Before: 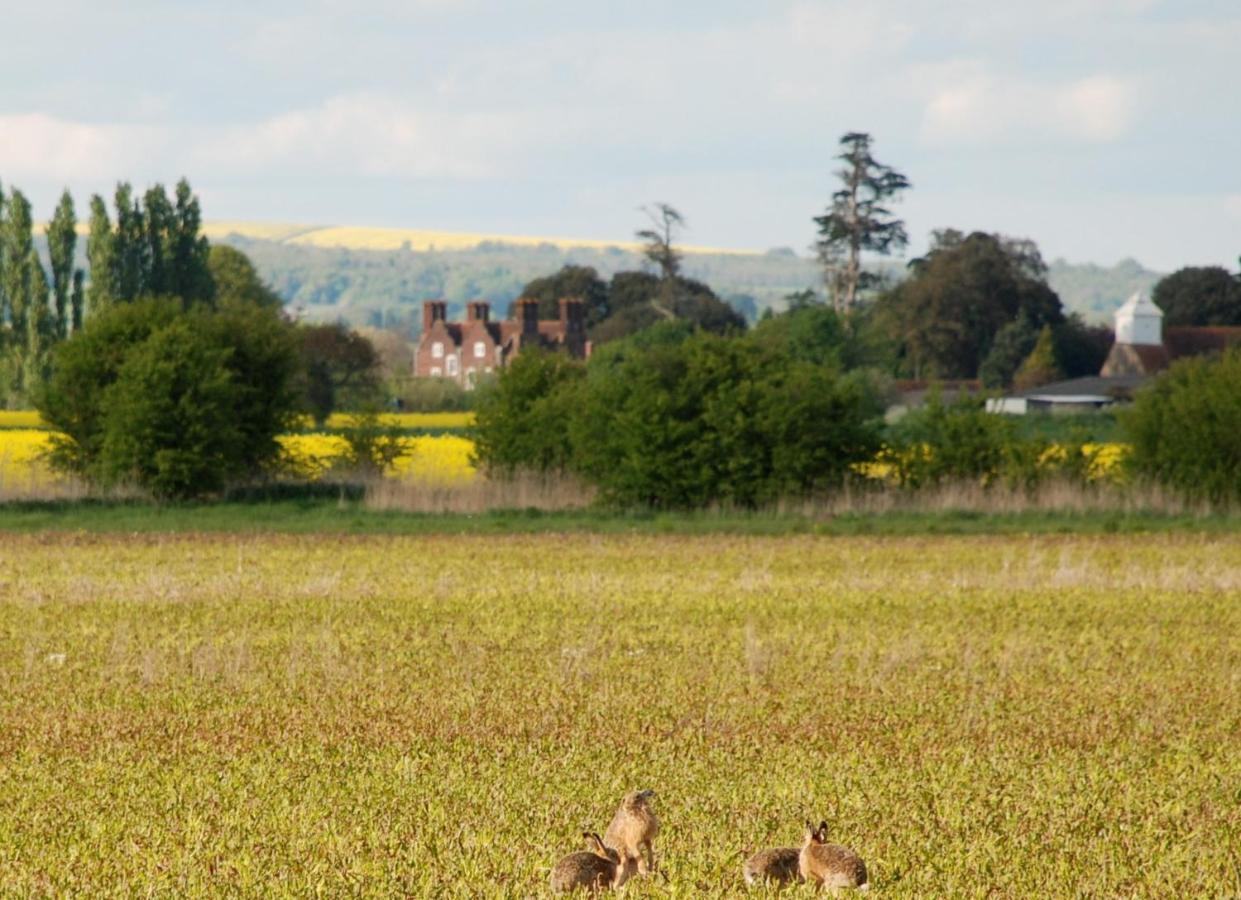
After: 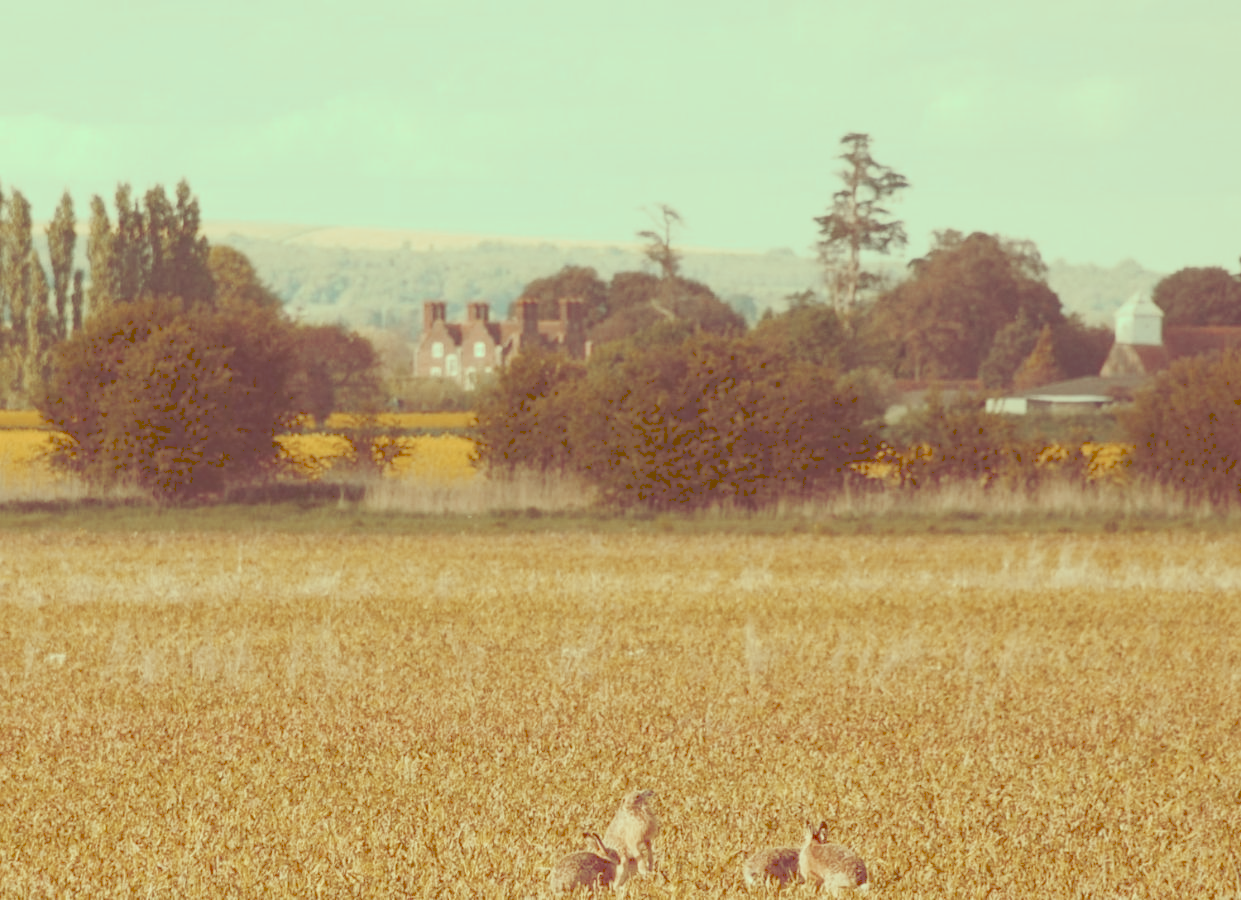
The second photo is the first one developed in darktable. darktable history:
tone curve: curves: ch0 [(0, 0) (0.003, 0.275) (0.011, 0.288) (0.025, 0.309) (0.044, 0.326) (0.069, 0.346) (0.1, 0.37) (0.136, 0.396) (0.177, 0.432) (0.224, 0.473) (0.277, 0.516) (0.335, 0.566) (0.399, 0.611) (0.468, 0.661) (0.543, 0.711) (0.623, 0.761) (0.709, 0.817) (0.801, 0.867) (0.898, 0.911) (1, 1)], preserve colors none
color look up table: target L [83.82, 85.51, 53.35, 71.43, 60.5, 63.77, 70.01, 63.28, 48.87, 55.07, 30.48, 37.7, 19.46, 11.68, 201.47, 78.67, 74.75, 38.93, 61.65, 56.22, 59.5, 25.1, 32.66, 38.47, 31.13, 27.83, 15.44, 3.776, 95.53, 81.23, 75.98, 69.15, 68.05, 48.91, 52.37, 46.47, 42.27, 25.74, 31.28, 28.81, 18.42, 14, 7.825, 90.53, 89.6, 75.01, 67.5, 50.27, 50.68], target a [-8.786, -18.09, -0.69, -53.68, -58.87, 3.221, -41.58, -35.64, -35.02, -6.724, 2.491, -27.45, -5.763, 27.66, 0, -7.044, 4.203, 41.2, 17.61, 37.65, 3.645, 60.96, 36.11, 47.14, 20.68, 30.92, 50.13, 27.27, -47.77, -11.61, -15.05, 6.084, -1.023, 55.75, 31.06, -20.74, 15.47, 42.42, 7.248, 35.51, 8.685, 17.14, 34.71, -71.31, -49.05, -18.97, -32.06, -34.71, -33.83], target b [62.39, 35.89, 81.18, 19.12, 42.85, 64.73, 27.77, 40.18, 51.86, 37.5, 51.75, 31.36, 18.97, 19.71, -0.001, 32.27, 40.26, 62.23, 22.71, 21.09, 27.01, 42.45, 55.51, 31.47, 41.96, 26.45, 26.14, 6.286, 30.37, 8.304, 14.53, -6.081, -10.63, -17.54, 3.737, -17.02, 4.29, 5.907, 19.38, -19.8, -20.04, -1.835, 12.72, 23.2, 21.42, 26.86, -7.018, 11.16, -1.386], num patches 49
